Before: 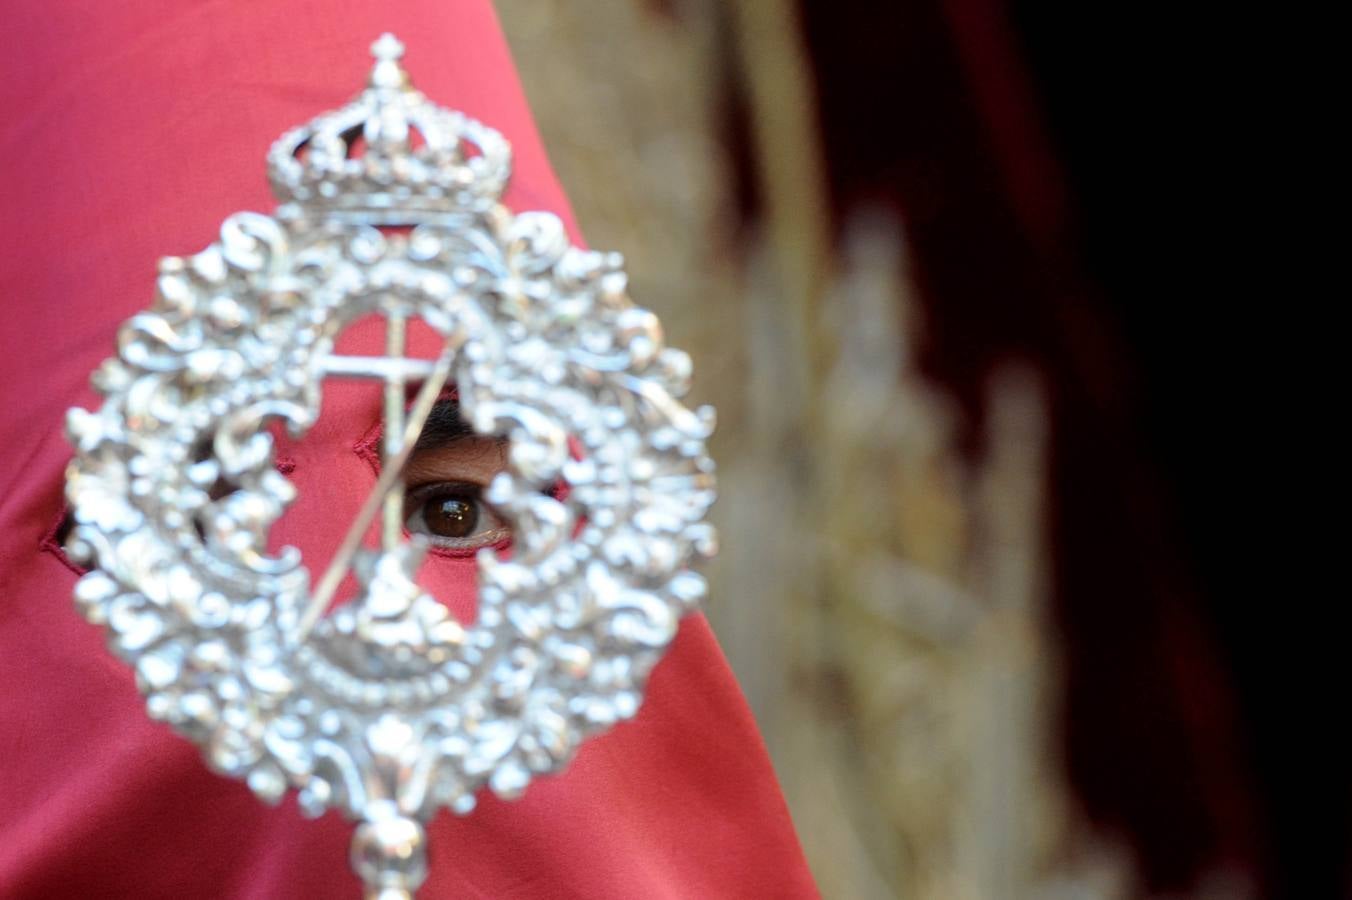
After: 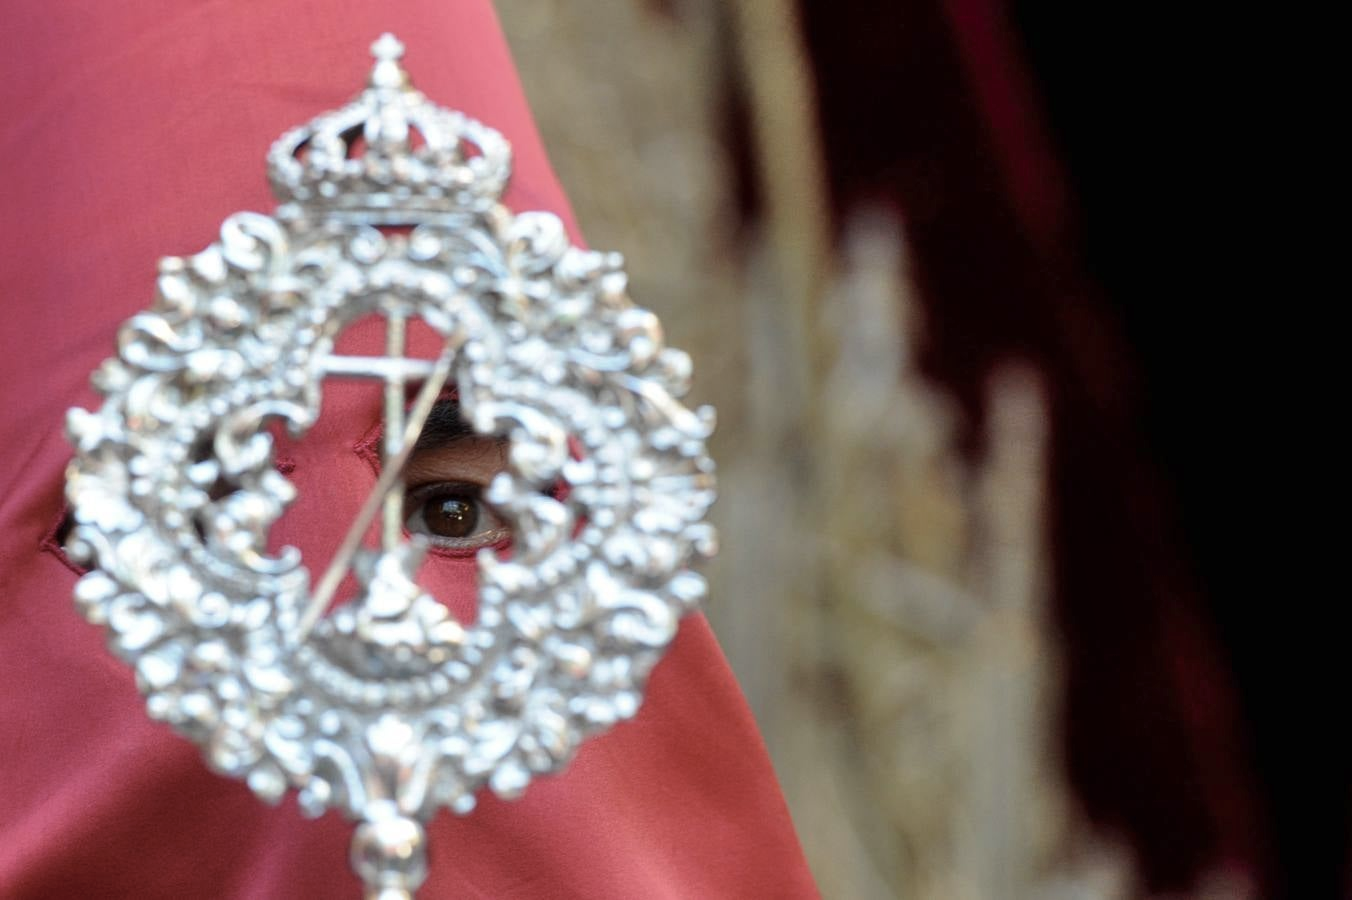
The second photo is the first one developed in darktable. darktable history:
color correction: highlights b* 0.014, saturation 0.789
shadows and highlights: soften with gaussian
